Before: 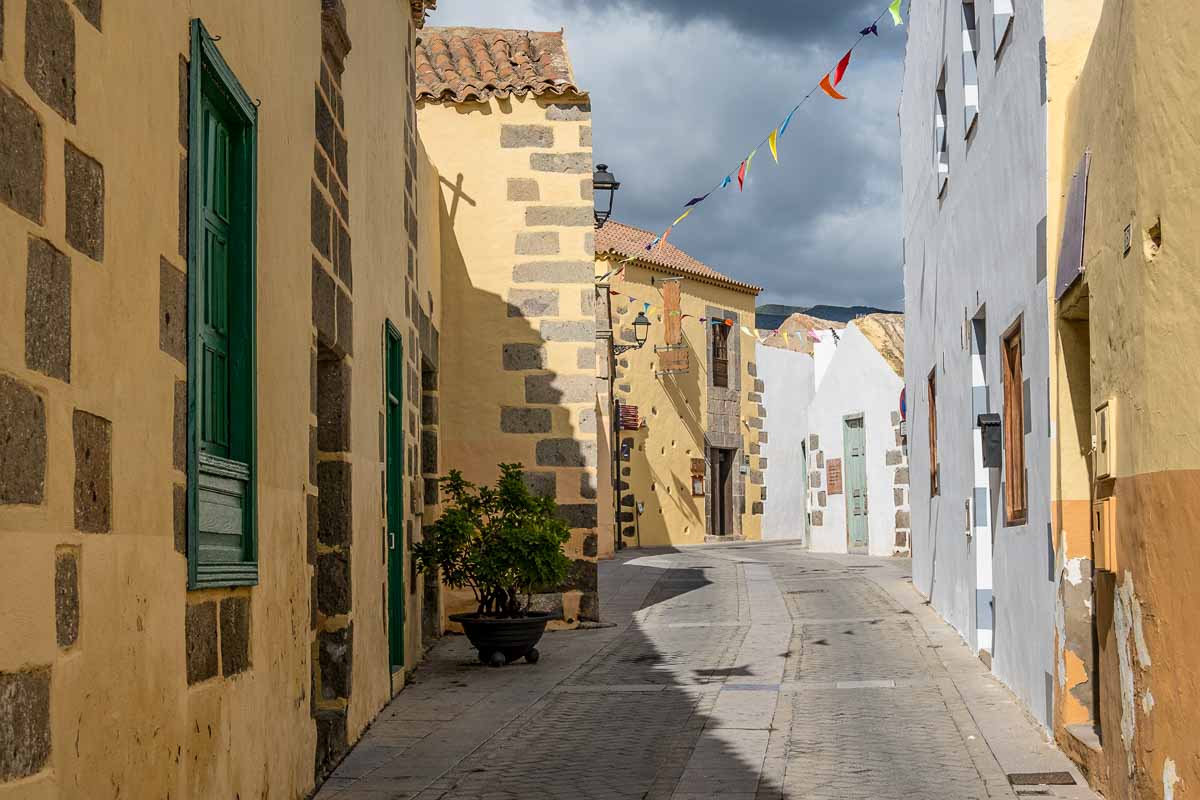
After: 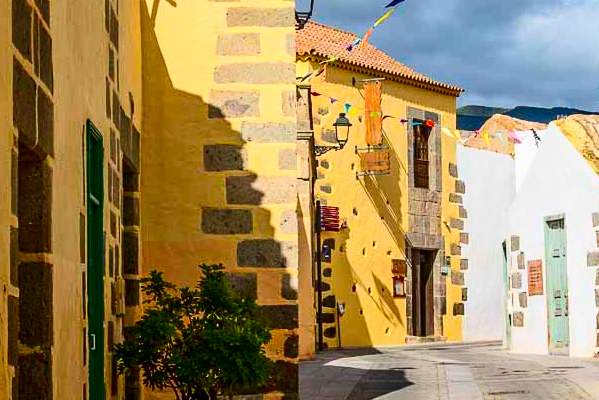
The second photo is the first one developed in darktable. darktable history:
contrast brightness saturation: contrast 0.26, brightness 0.02, saturation 0.87
crop: left 25%, top 25%, right 25%, bottom 25%
